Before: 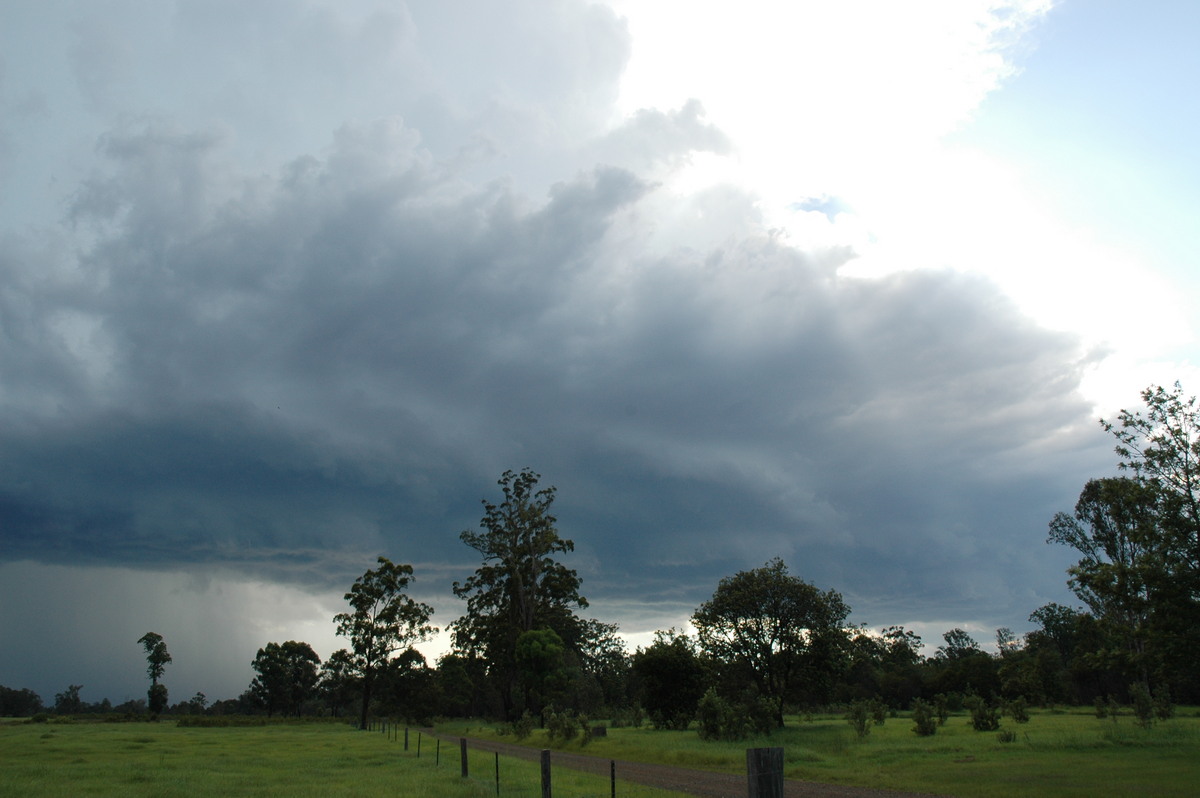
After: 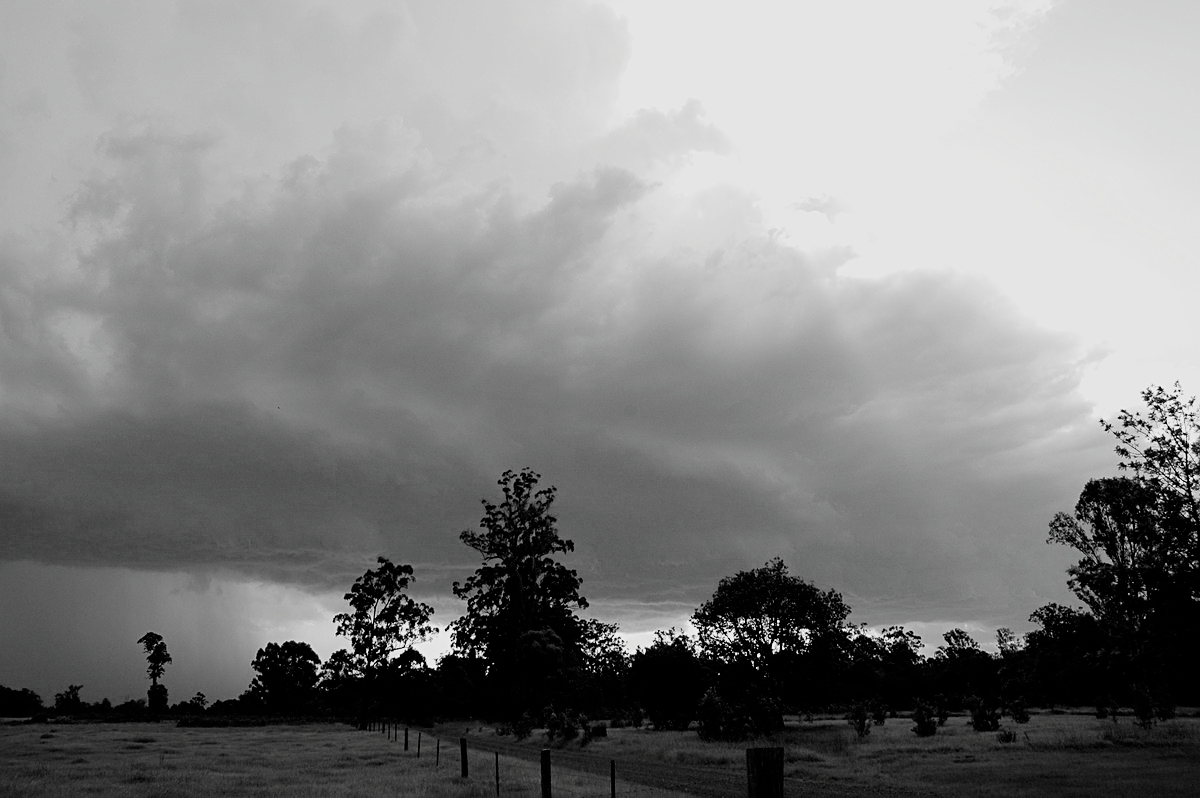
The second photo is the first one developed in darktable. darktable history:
tone equalizer: on, module defaults
sharpen: on, module defaults
color balance rgb: highlights gain › chroma 2.979%, highlights gain › hue 77.21°, perceptual saturation grading › global saturation 25.613%, perceptual saturation grading › highlights -50.141%, perceptual saturation grading › shadows 30.511%
filmic rgb: black relative exposure -5.1 EV, white relative exposure 3.5 EV, hardness 3.17, contrast 1.3, highlights saturation mix -49.42%, color science v4 (2020), contrast in shadows soft, contrast in highlights soft
